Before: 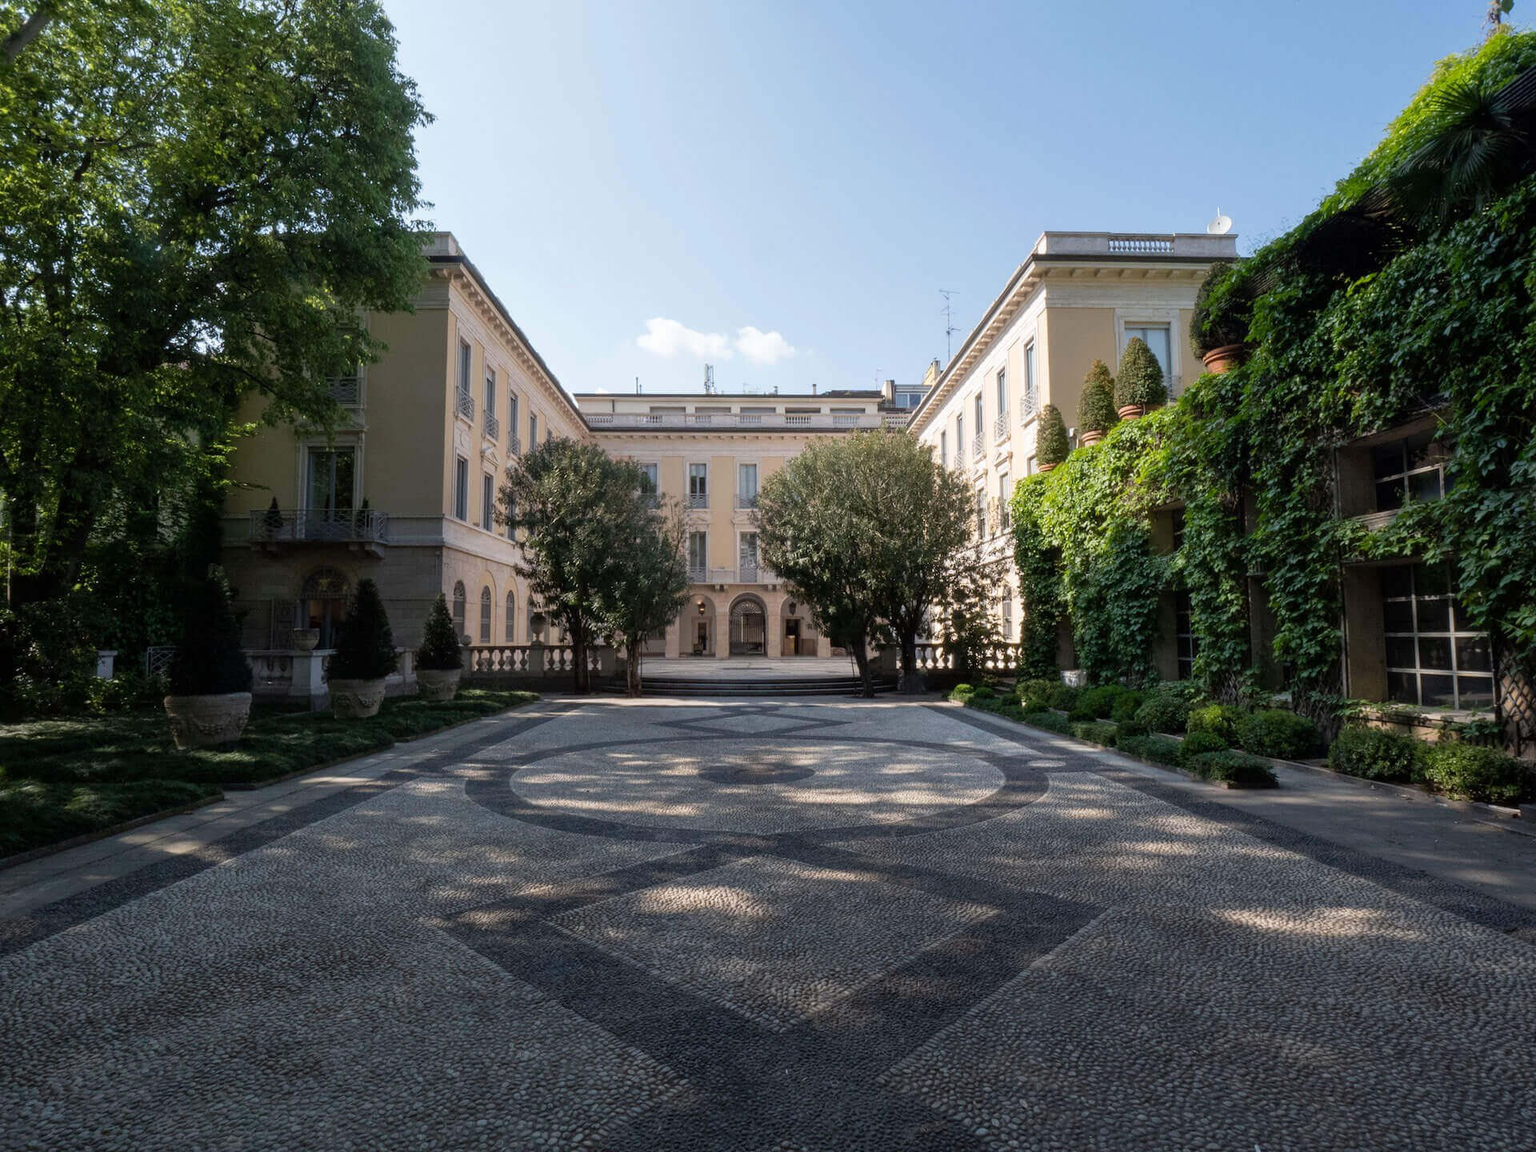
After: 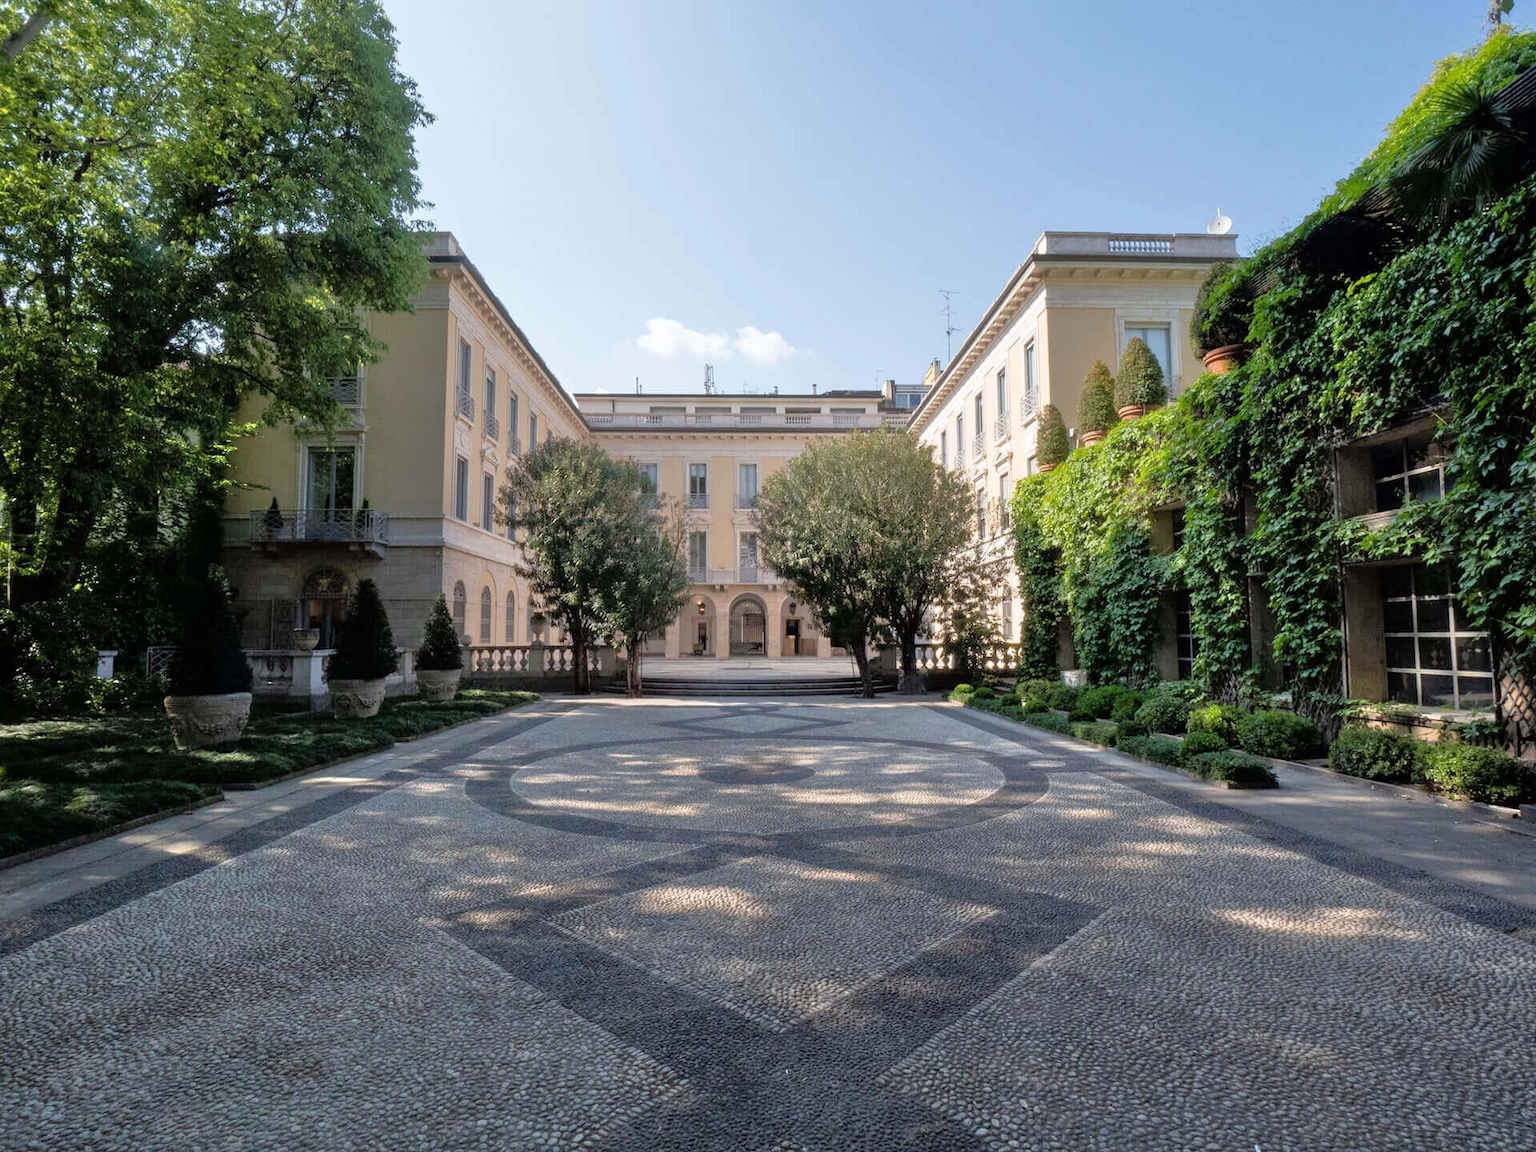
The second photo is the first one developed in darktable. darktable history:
tone equalizer: -7 EV 0.155 EV, -6 EV 0.59 EV, -5 EV 1.13 EV, -4 EV 1.31 EV, -3 EV 1.15 EV, -2 EV 0.6 EV, -1 EV 0.146 EV
